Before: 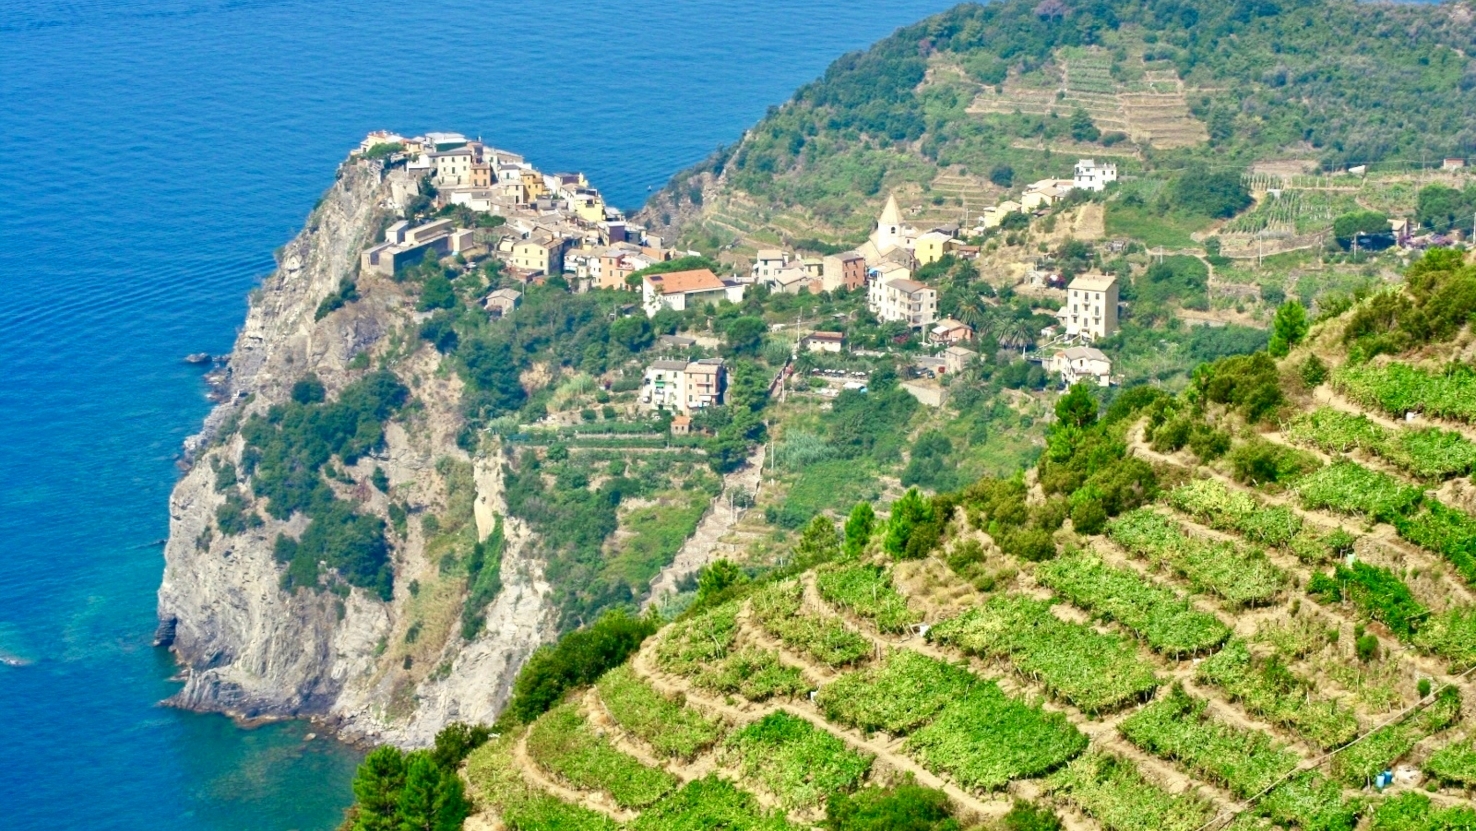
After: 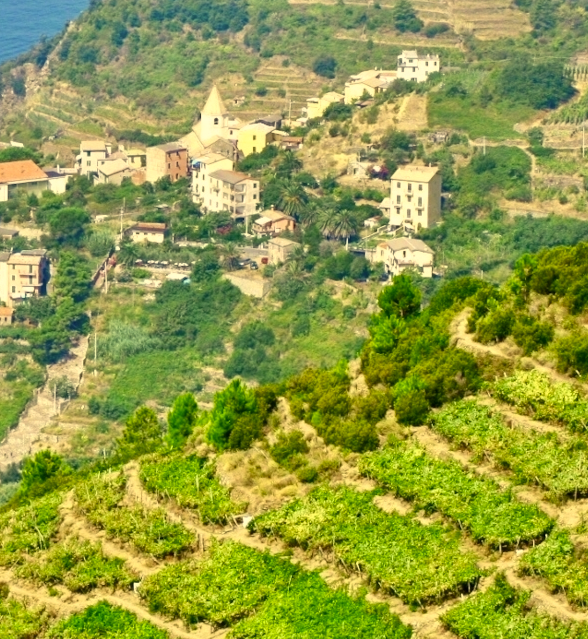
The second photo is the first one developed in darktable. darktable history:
color correction: highlights a* 2.35, highlights b* 22.82
crop: left 45.925%, top 13.174%, right 14.199%, bottom 9.844%
